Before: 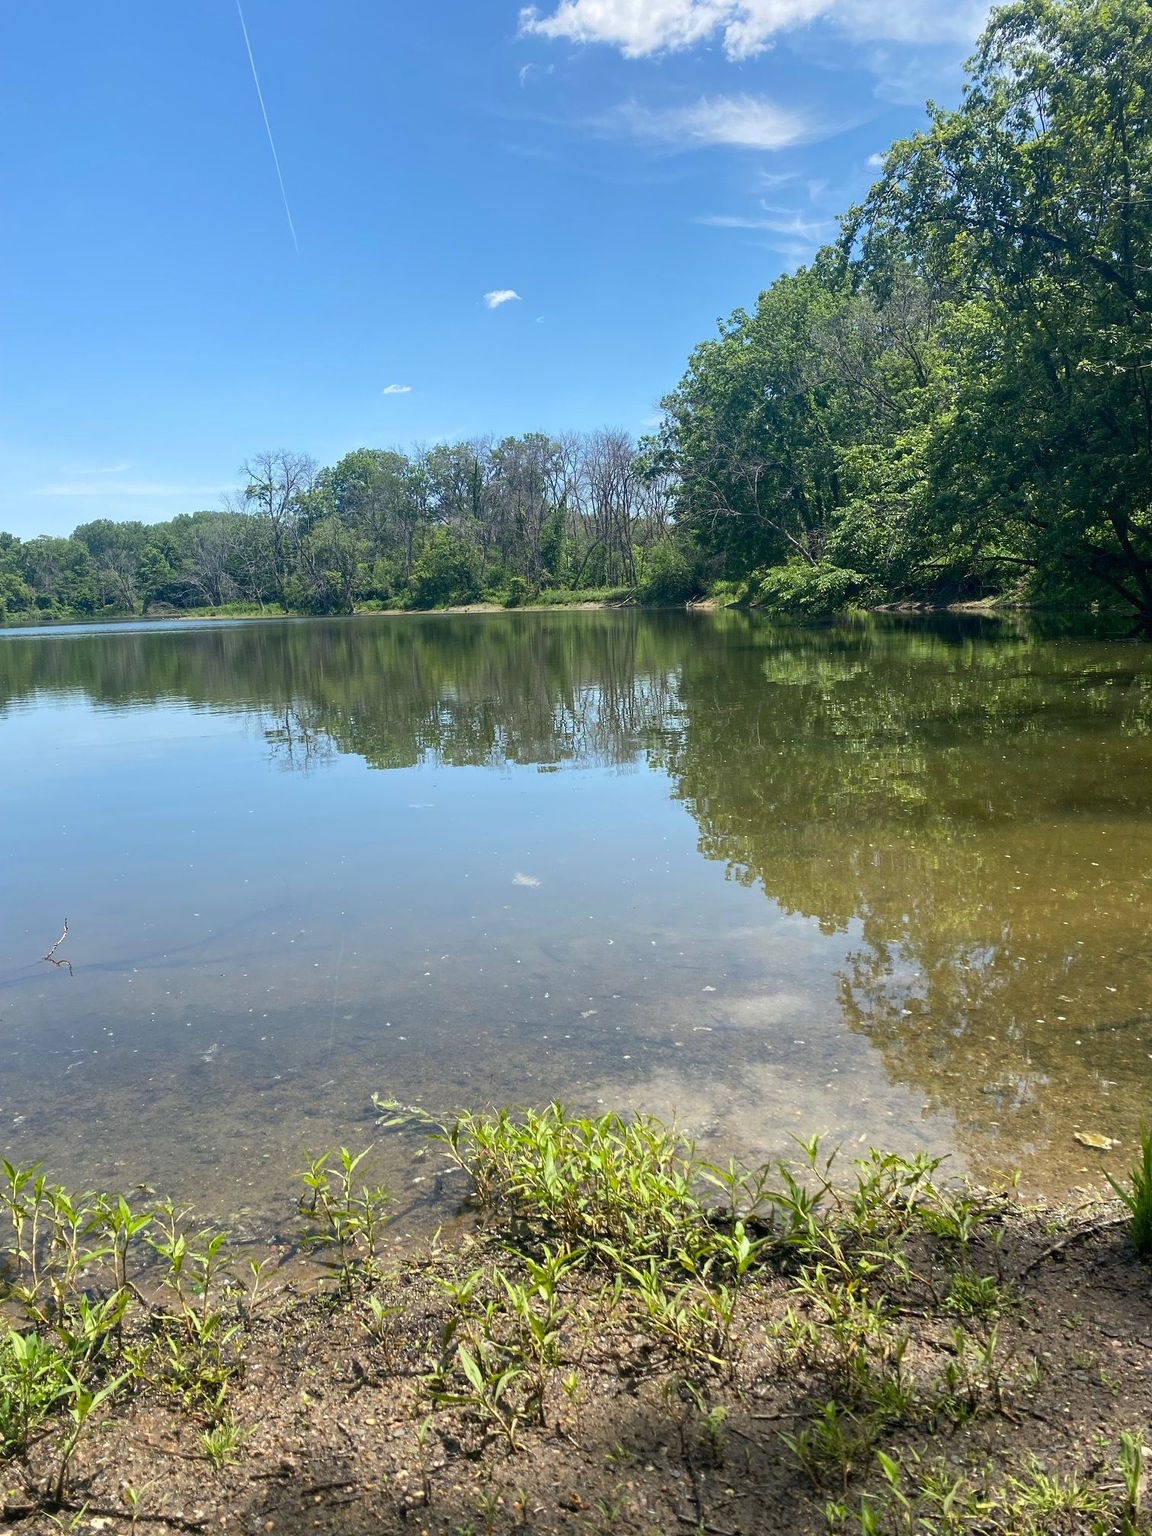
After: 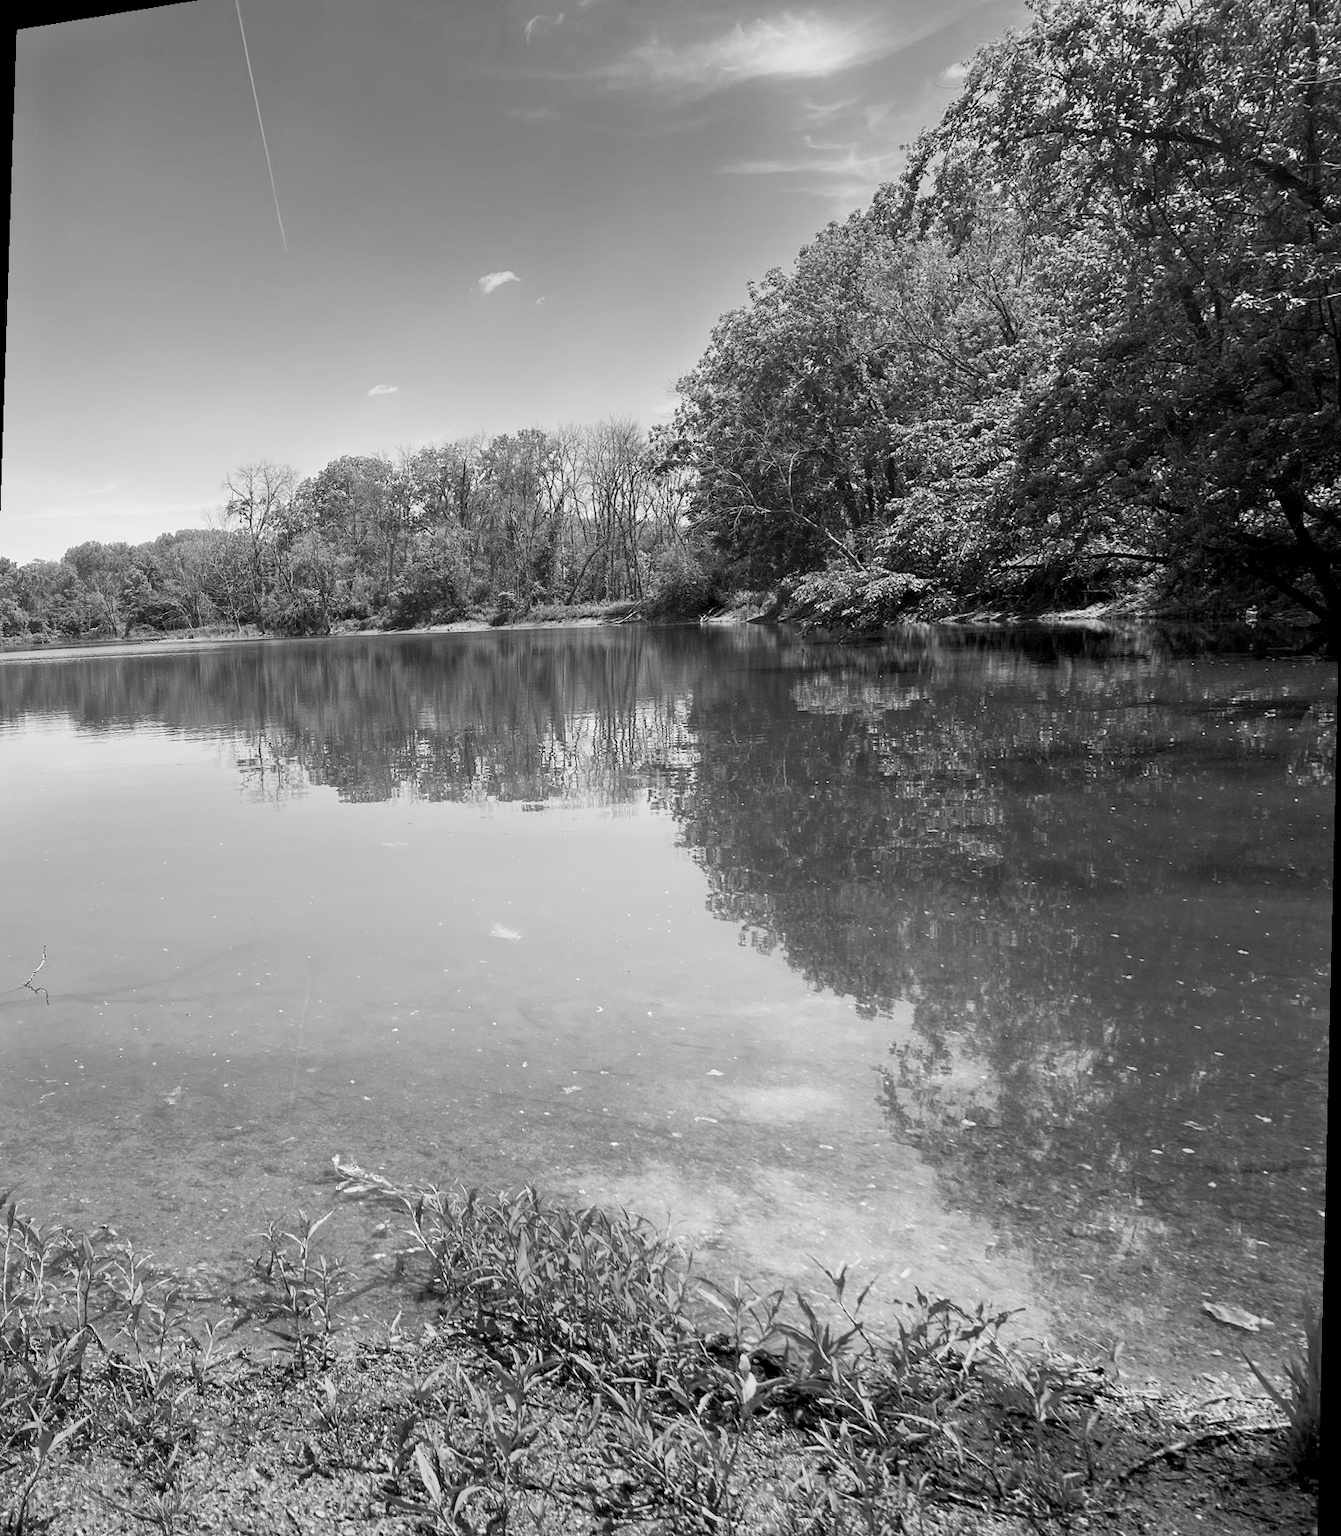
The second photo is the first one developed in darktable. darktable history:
color balance rgb: shadows lift › chroma 3%, shadows lift › hue 240.84°, highlights gain › chroma 3%, highlights gain › hue 73.2°, global offset › luminance -0.5%, perceptual saturation grading › global saturation 20%, perceptual saturation grading › highlights -25%, perceptual saturation grading › shadows 50%, global vibrance 25.26%
rotate and perspective: rotation 1.69°, lens shift (vertical) -0.023, lens shift (horizontal) -0.291, crop left 0.025, crop right 0.988, crop top 0.092, crop bottom 0.842
monochrome: a -11.7, b 1.62, size 0.5, highlights 0.38
contrast brightness saturation: contrast 0.2, brightness 0.16, saturation 0.22
